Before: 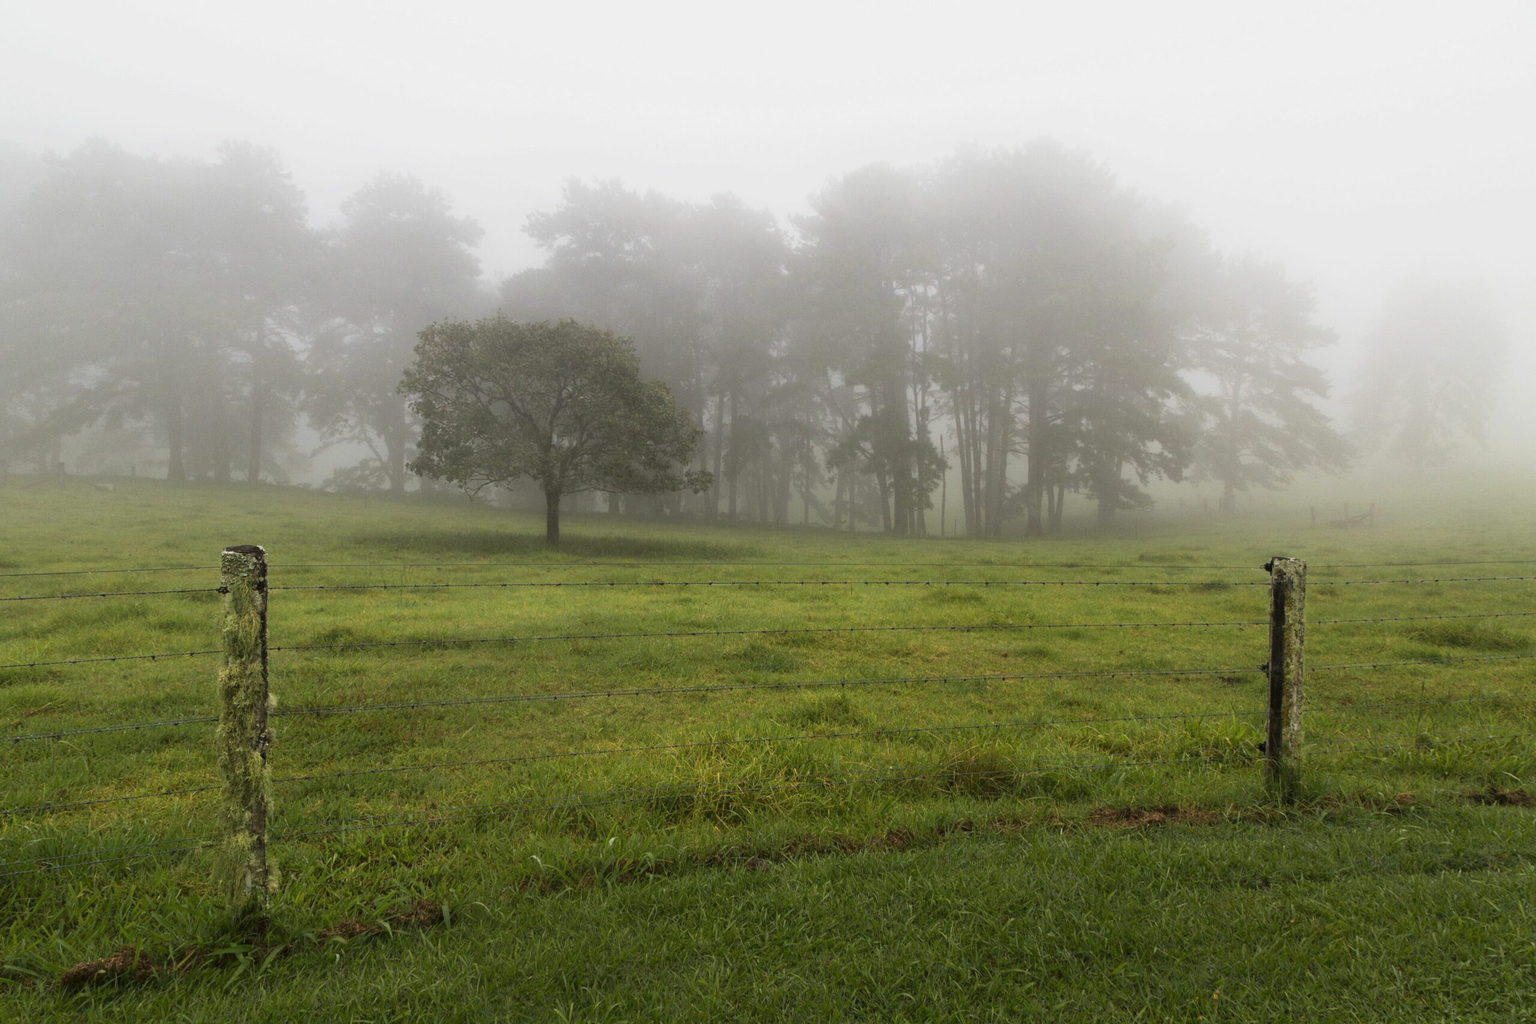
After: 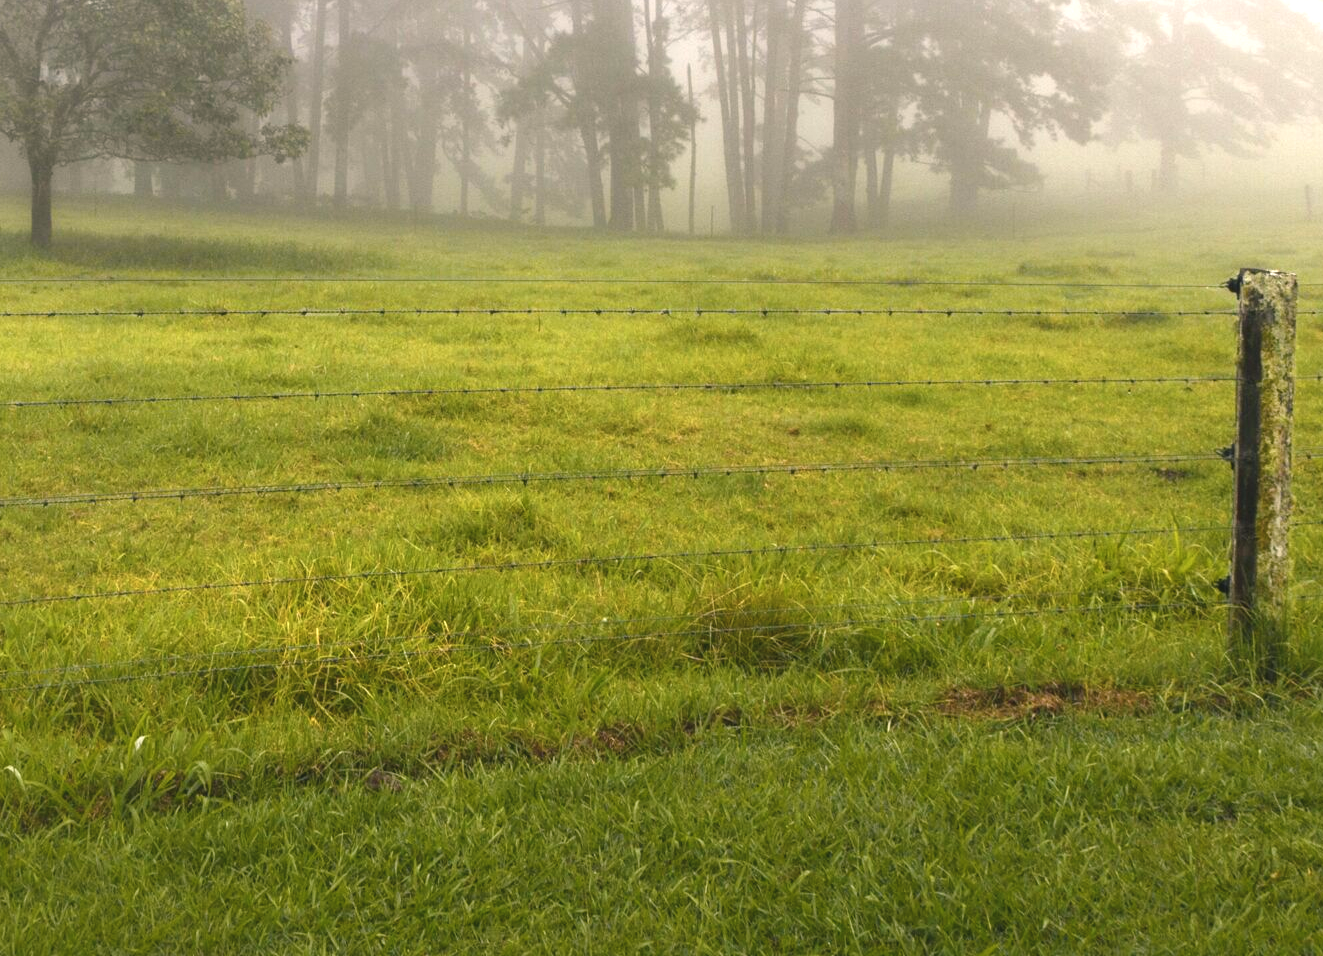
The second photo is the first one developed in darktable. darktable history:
crop: left 34.406%, top 38.701%, right 13.9%, bottom 5.24%
exposure: exposure 1 EV, compensate highlight preservation false
color correction: highlights a* 5.52, highlights b* 5.18, saturation 0.682
color balance rgb: shadows lift › chroma 3.249%, shadows lift › hue 241.98°, global offset › luminance 0.714%, perceptual saturation grading › global saturation 36.438%, perceptual saturation grading › shadows 35.728%, global vibrance 20%
